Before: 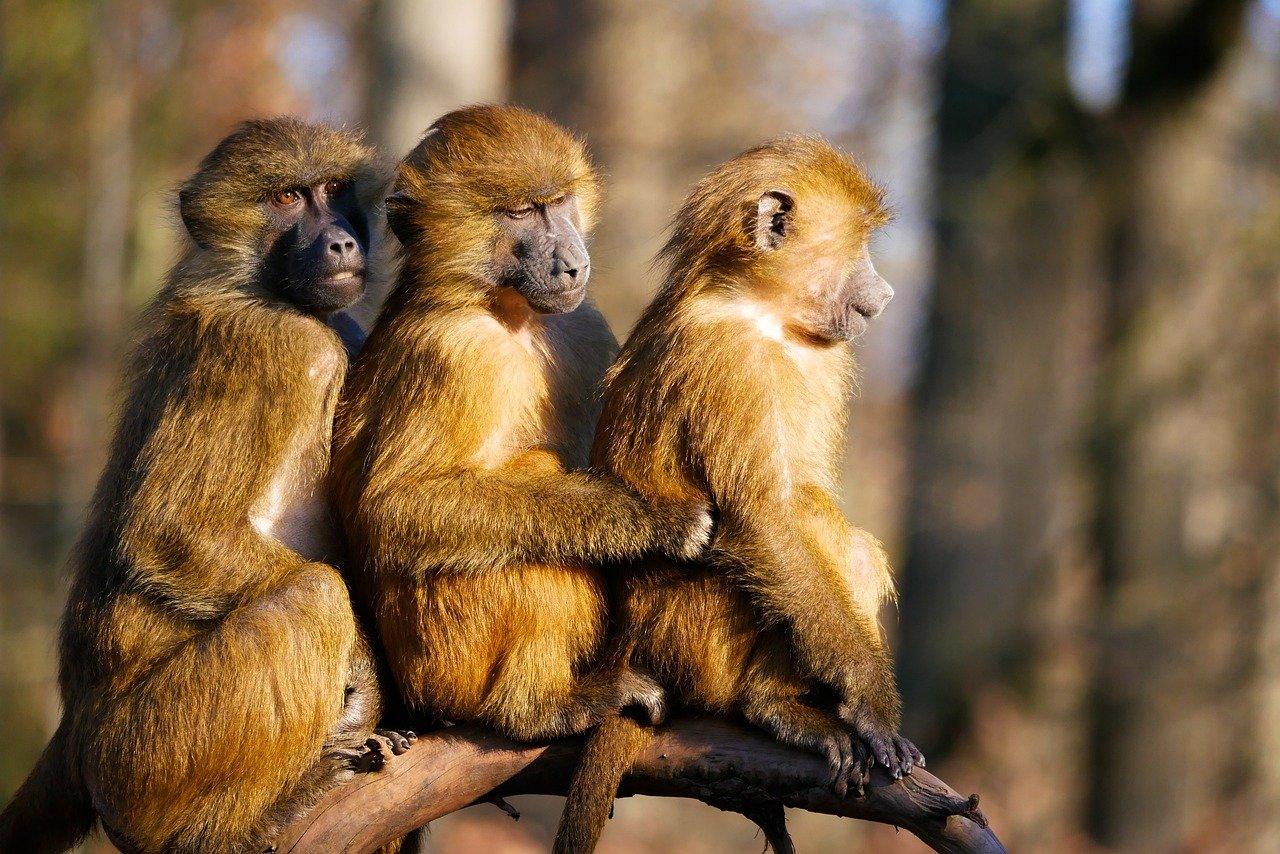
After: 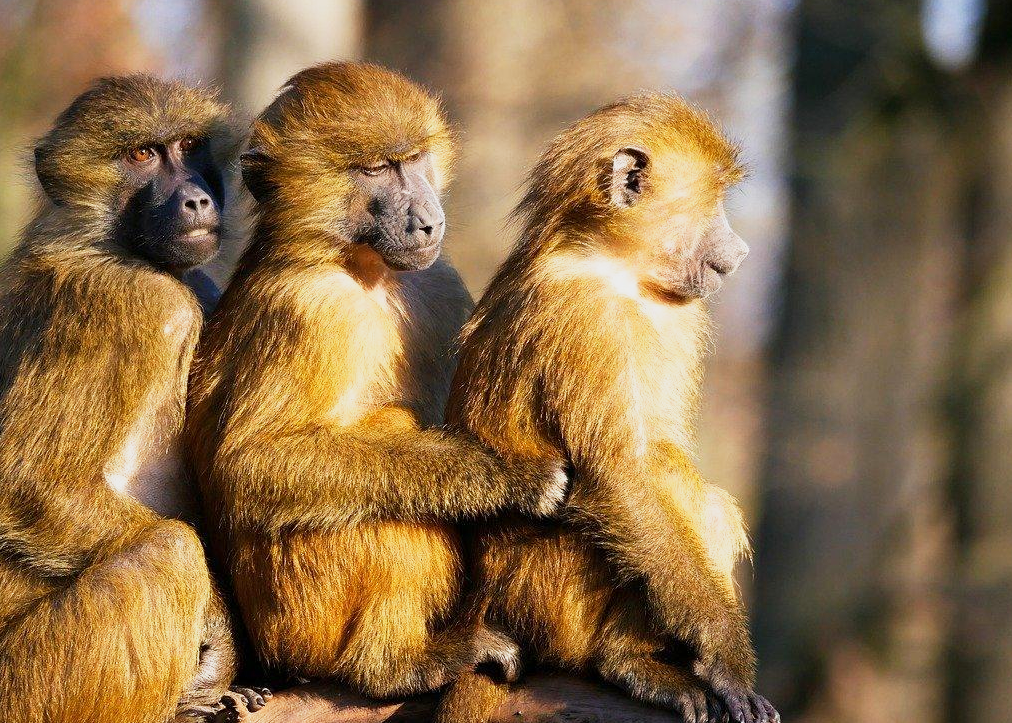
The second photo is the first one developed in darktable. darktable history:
base curve: curves: ch0 [(0, 0) (0.088, 0.125) (0.176, 0.251) (0.354, 0.501) (0.613, 0.749) (1, 0.877)], preserve colors none
exposure: exposure -0.18 EV, compensate exposure bias true, compensate highlight preservation false
crop: left 11.331%, top 5.11%, right 9.569%, bottom 10.184%
